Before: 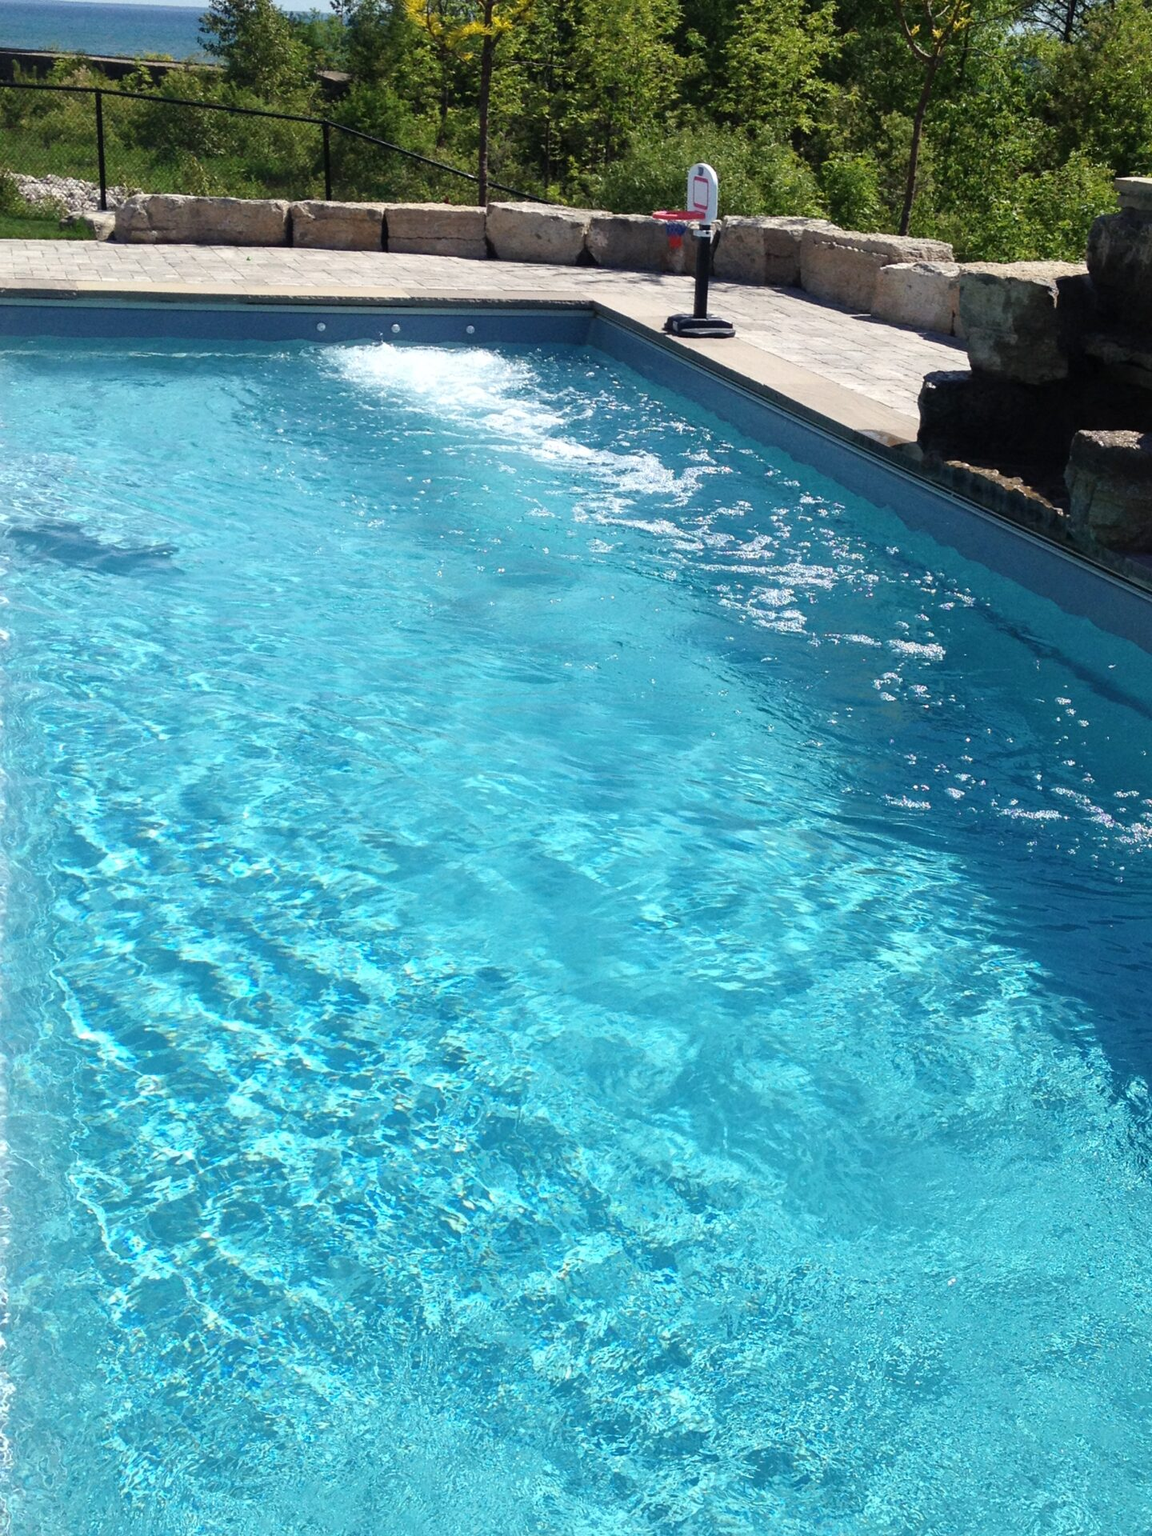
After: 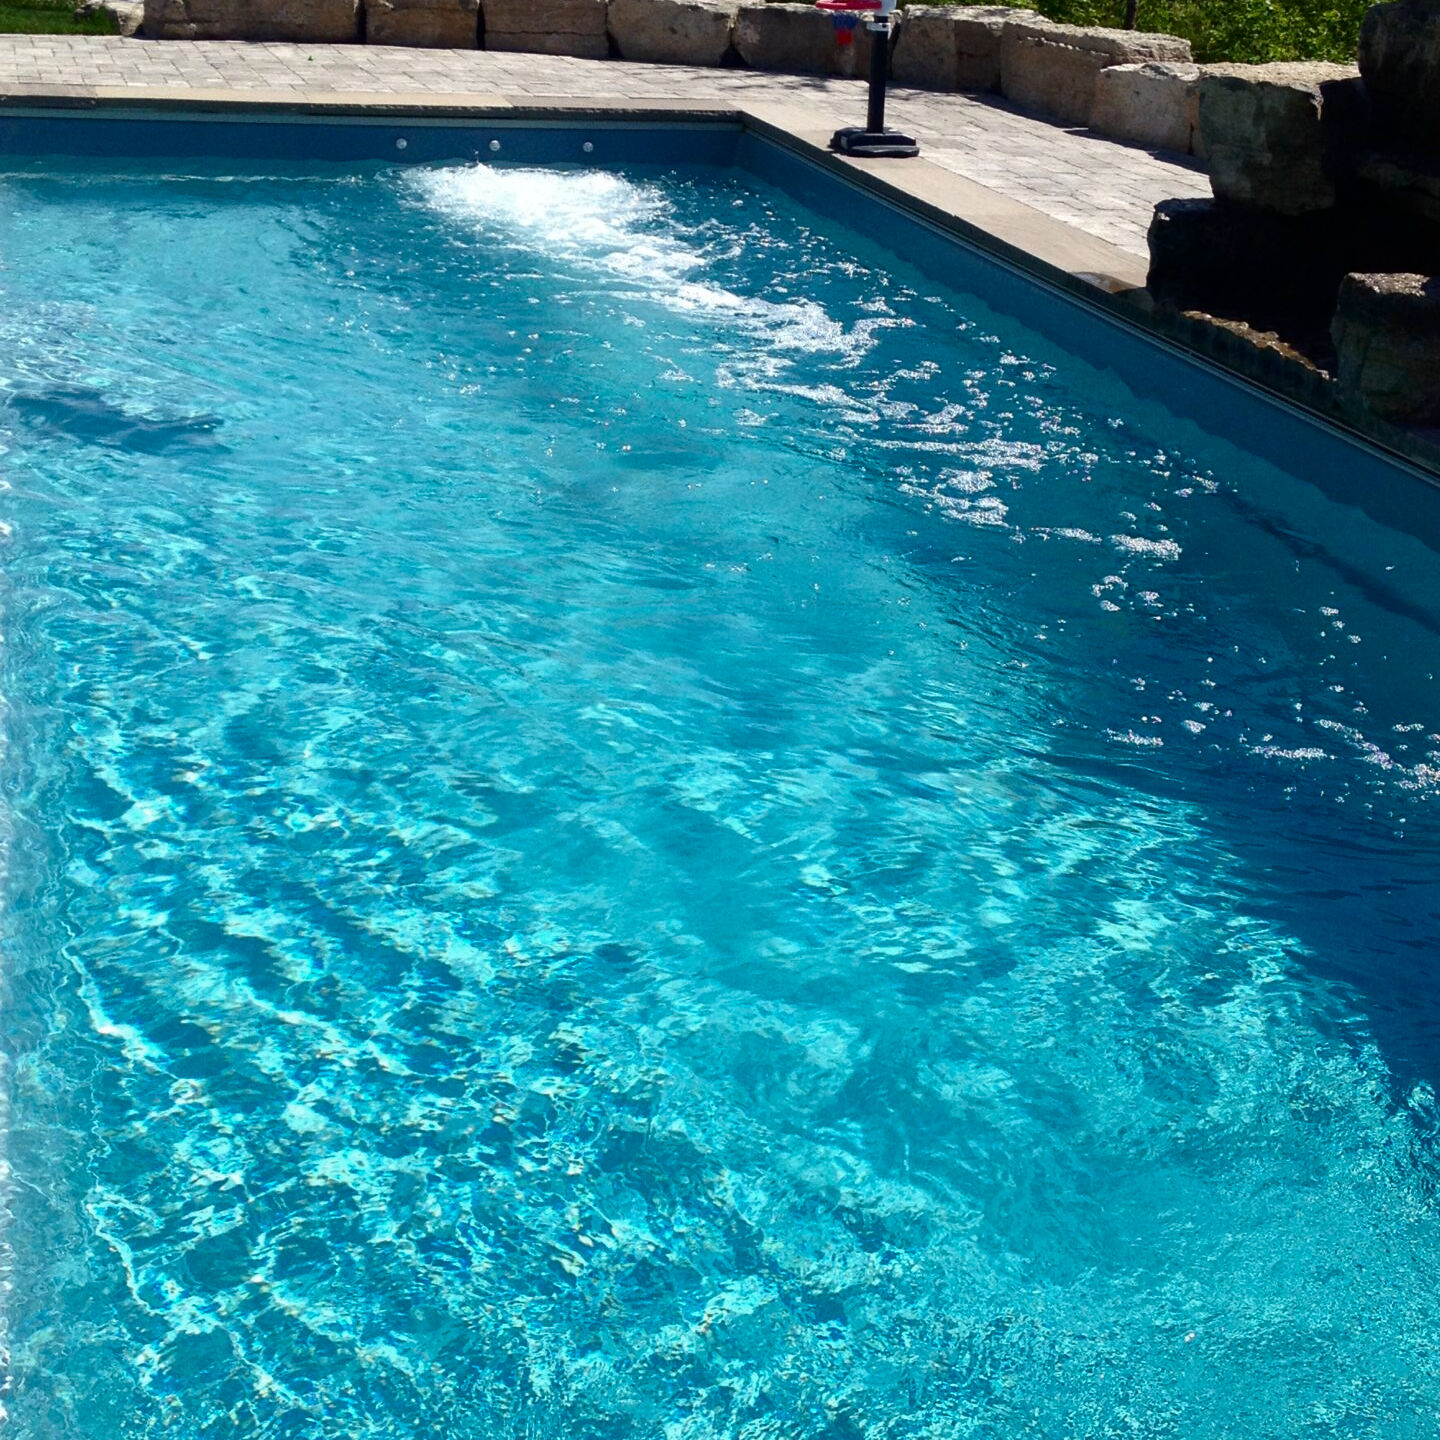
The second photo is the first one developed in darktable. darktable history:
contrast brightness saturation: brightness -0.2, saturation 0.08
crop: top 13.819%, bottom 11.169%
